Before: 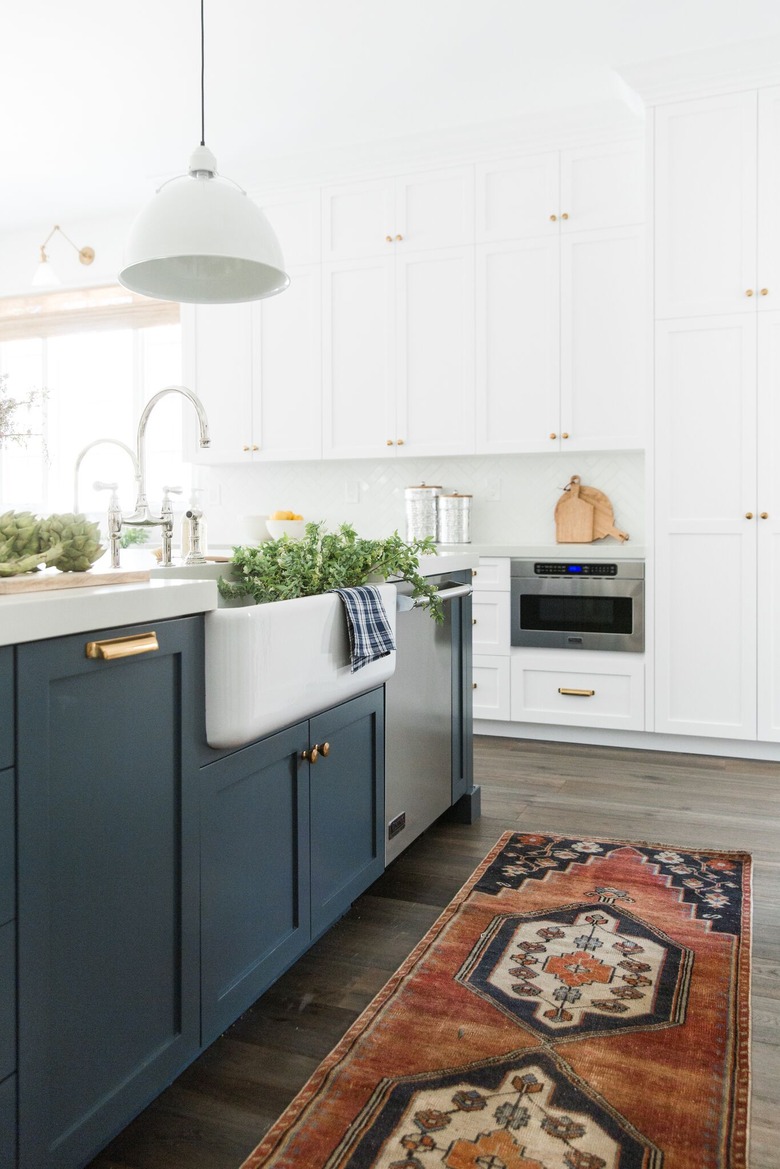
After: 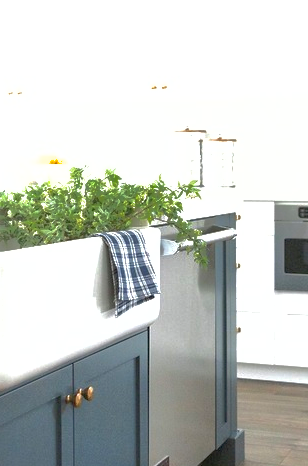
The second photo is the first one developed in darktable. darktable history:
shadows and highlights: shadows 60.51, highlights -59.74
crop: left 30.354%, top 30.456%, right 30.061%, bottom 29.622%
exposure: black level correction 0, exposure 0.898 EV, compensate highlight preservation false
